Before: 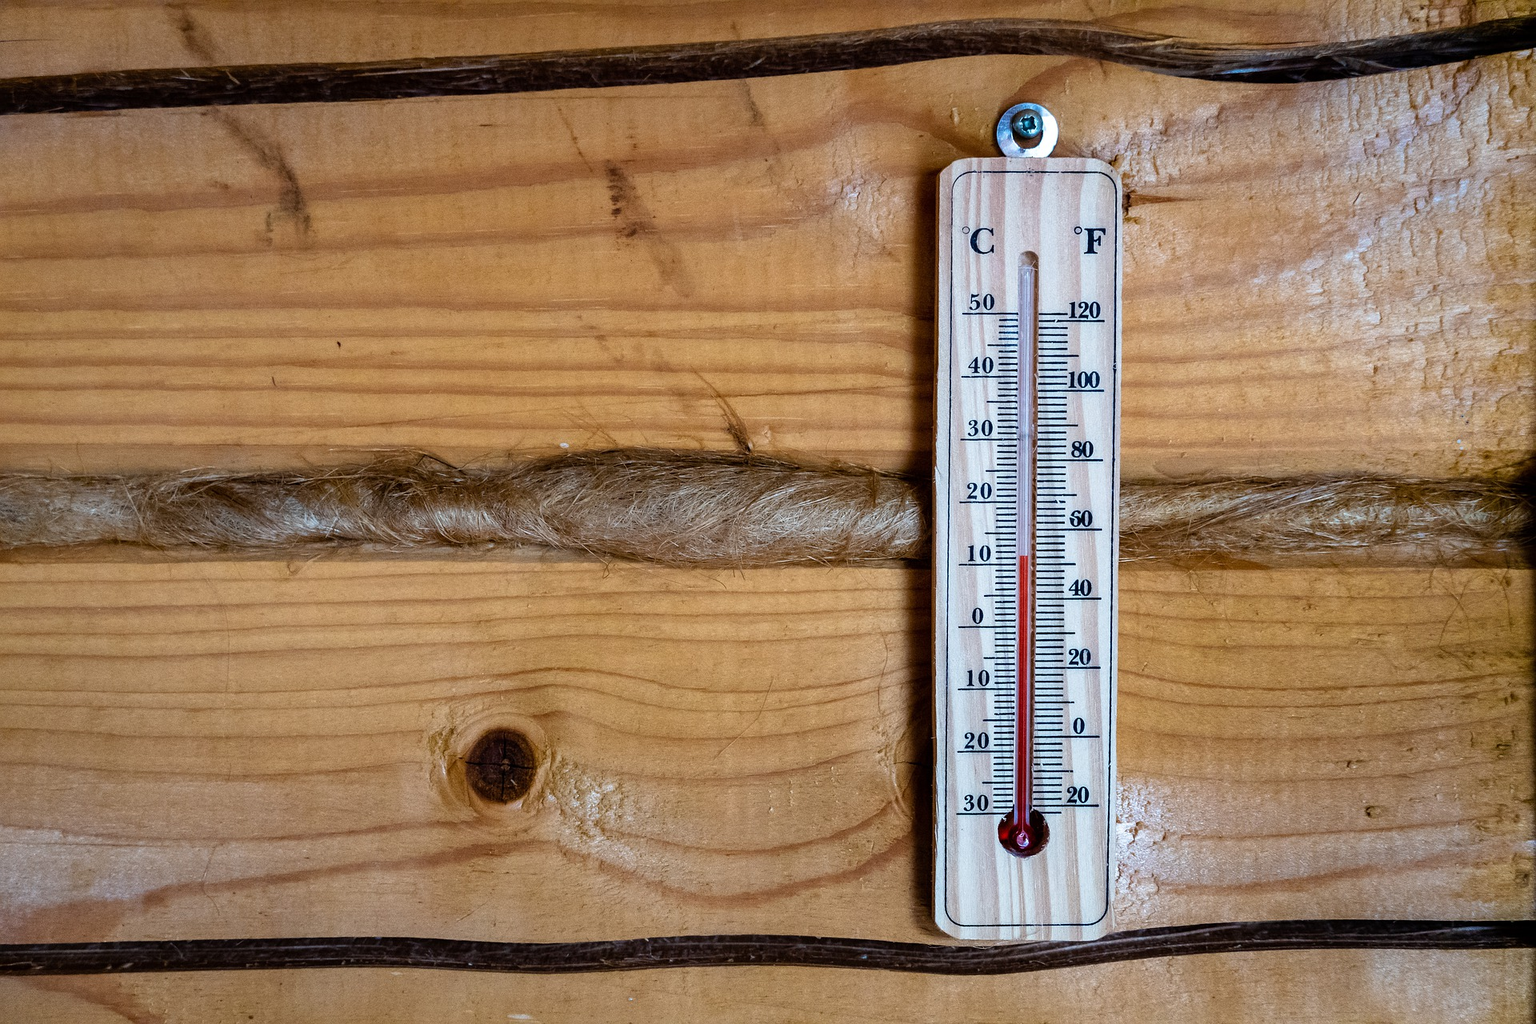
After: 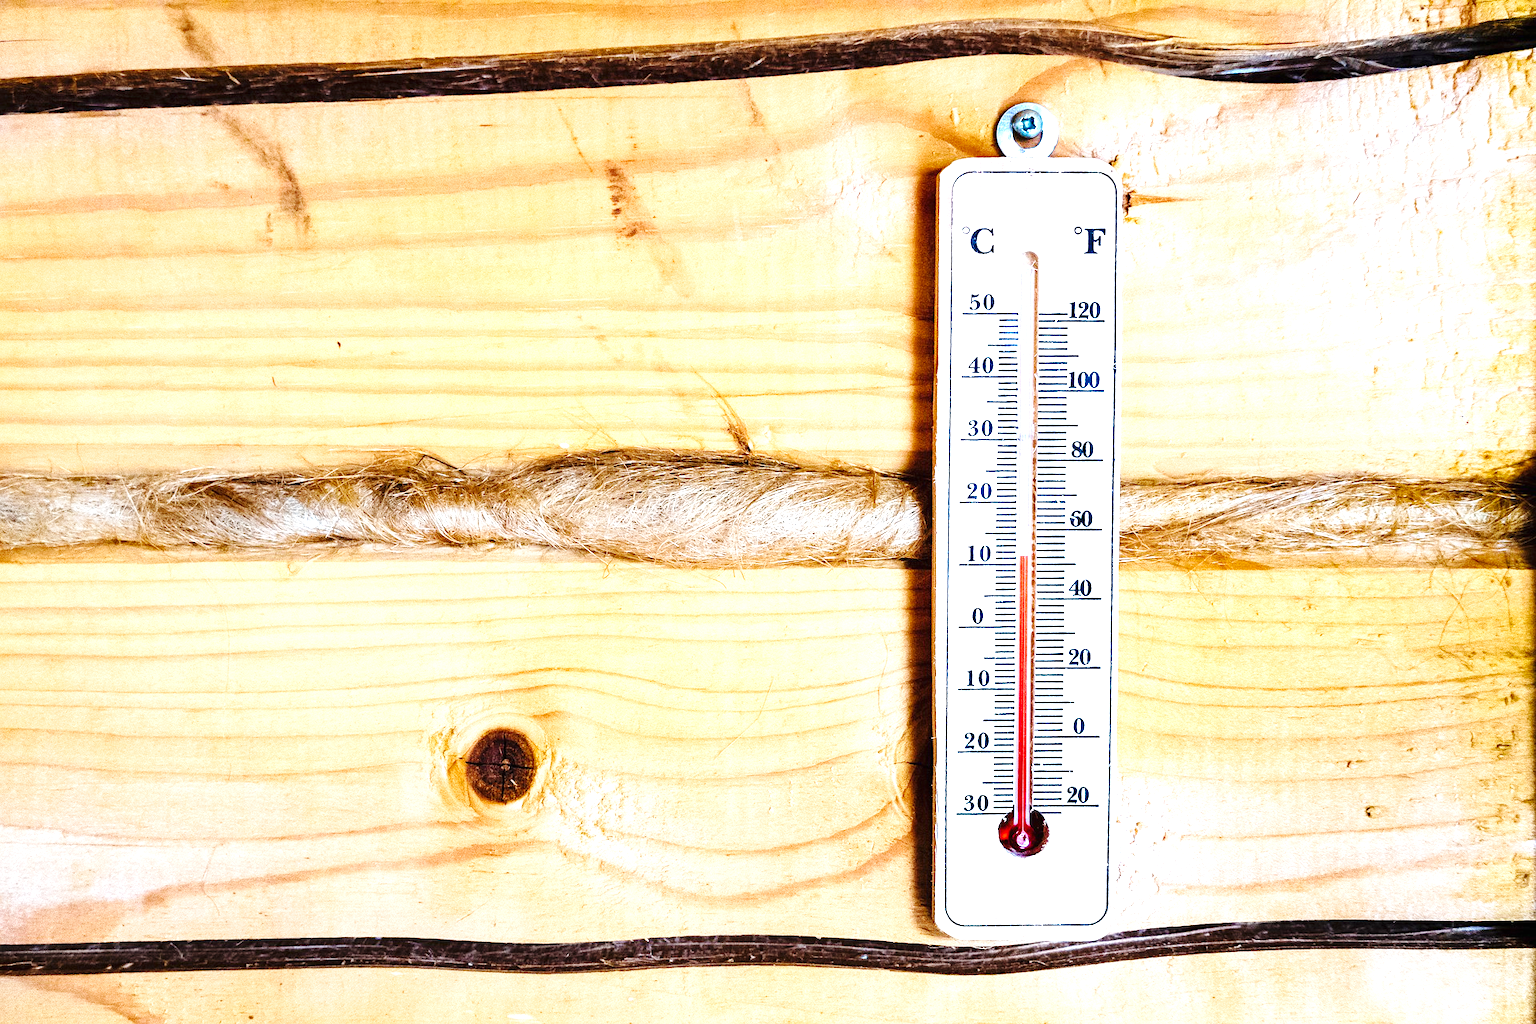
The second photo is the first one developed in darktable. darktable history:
exposure: black level correction 0, exposure 1.969 EV, compensate highlight preservation false
base curve: curves: ch0 [(0, 0) (0.032, 0.025) (0.121, 0.166) (0.206, 0.329) (0.605, 0.79) (1, 1)], preserve colors none
